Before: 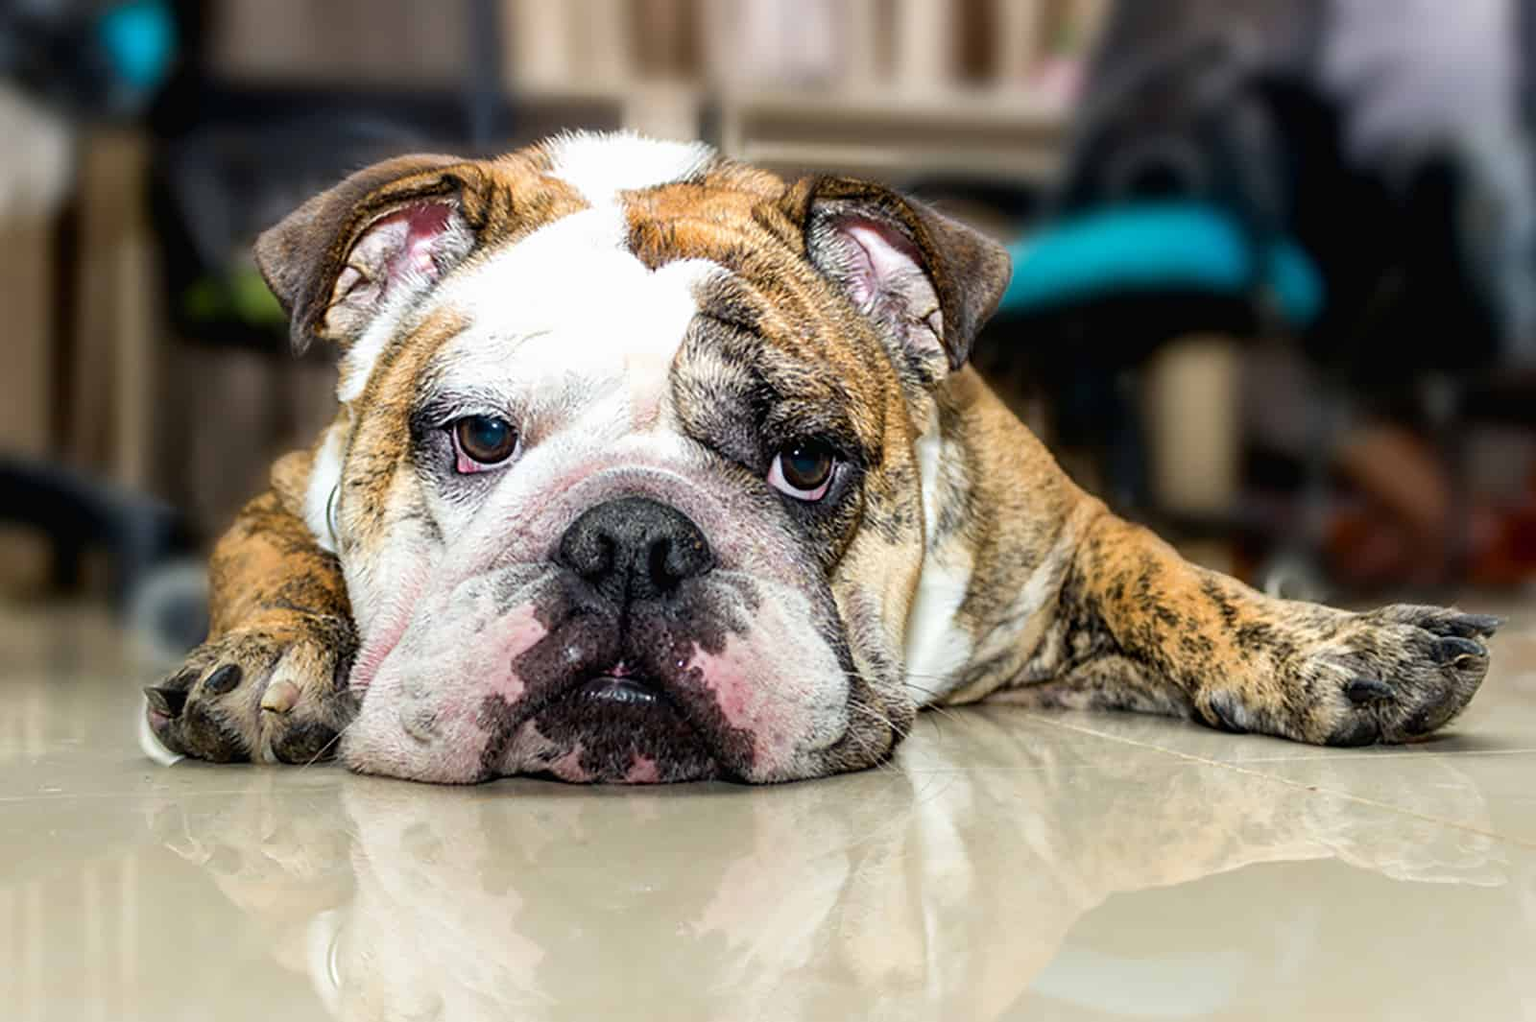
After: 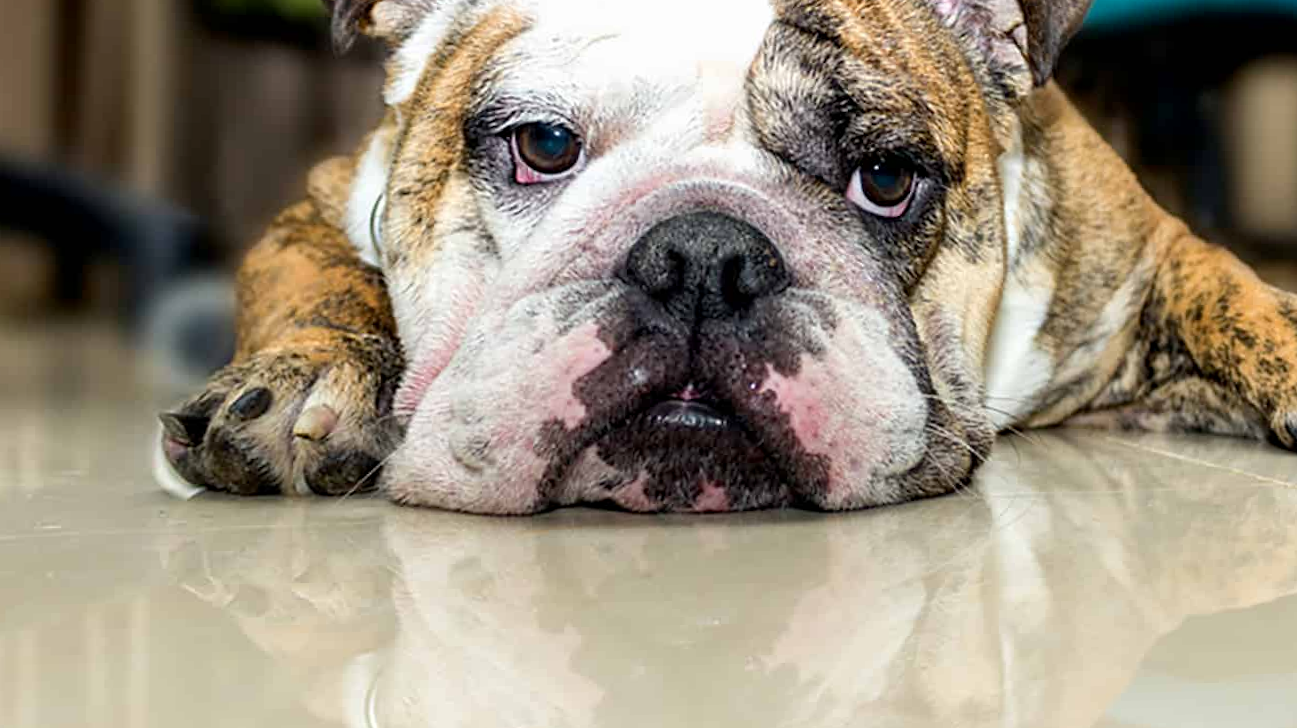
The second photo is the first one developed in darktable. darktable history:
exposure: black level correction 0.001, compensate highlight preservation false
rotate and perspective: rotation 0.679°, lens shift (horizontal) 0.136, crop left 0.009, crop right 0.991, crop top 0.078, crop bottom 0.95
crop: top 26.531%, right 17.959%
